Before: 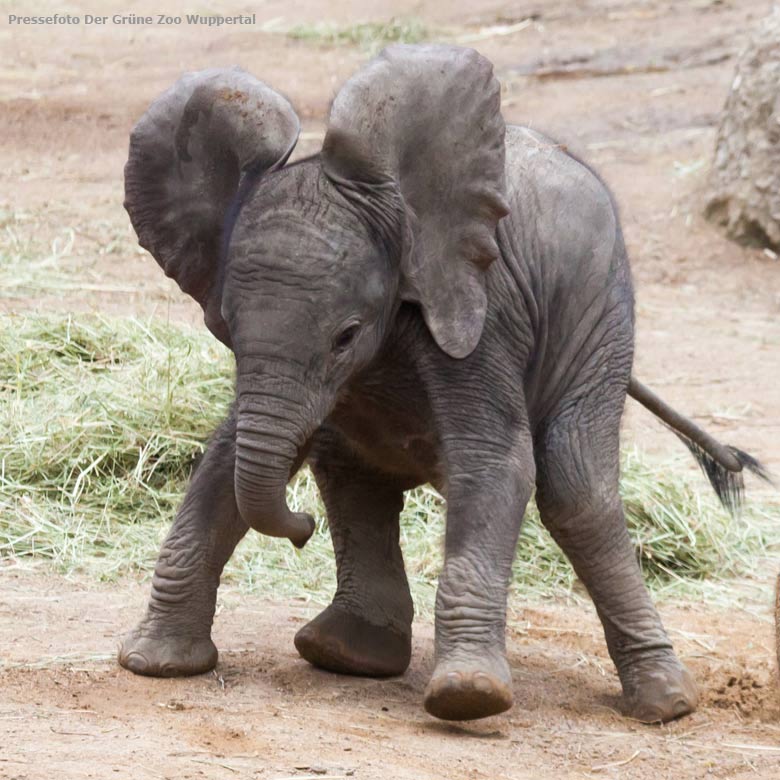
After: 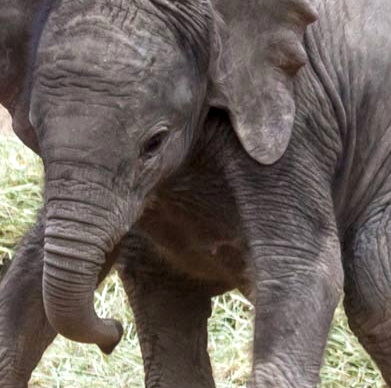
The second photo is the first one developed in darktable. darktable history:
exposure: exposure 0.293 EV, compensate highlight preservation false
local contrast: on, module defaults
crop: left 24.63%, top 24.935%, right 25.14%, bottom 25.308%
